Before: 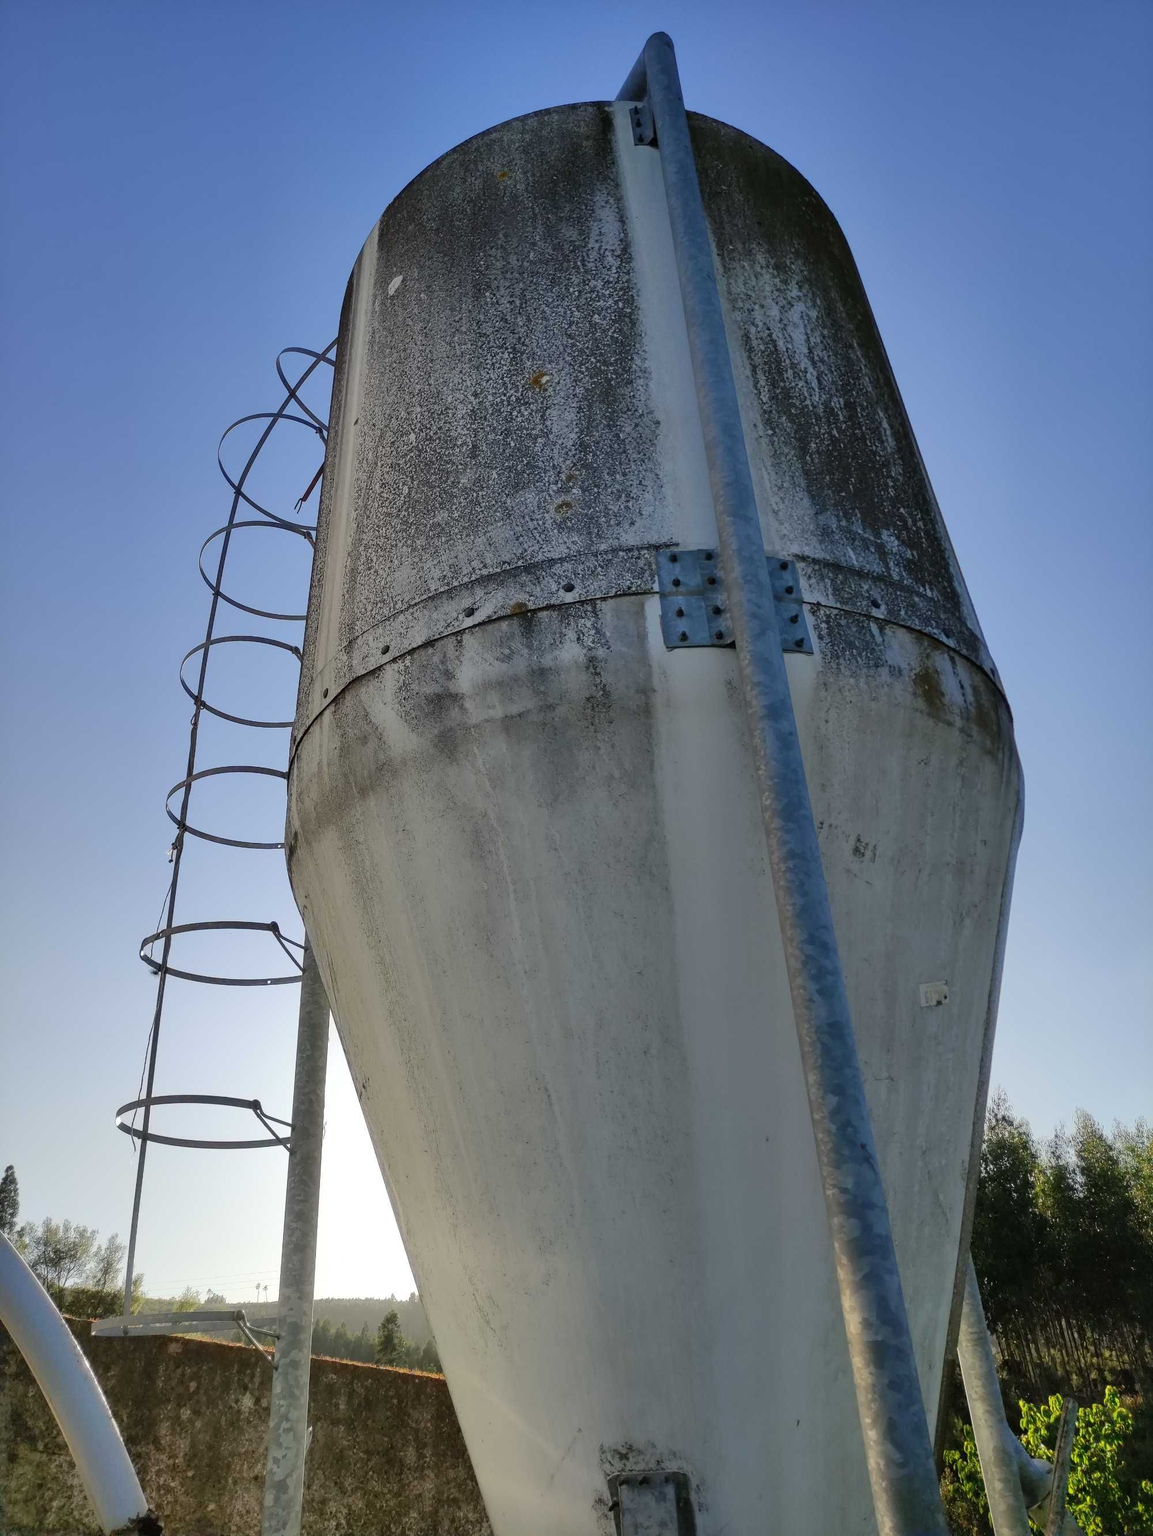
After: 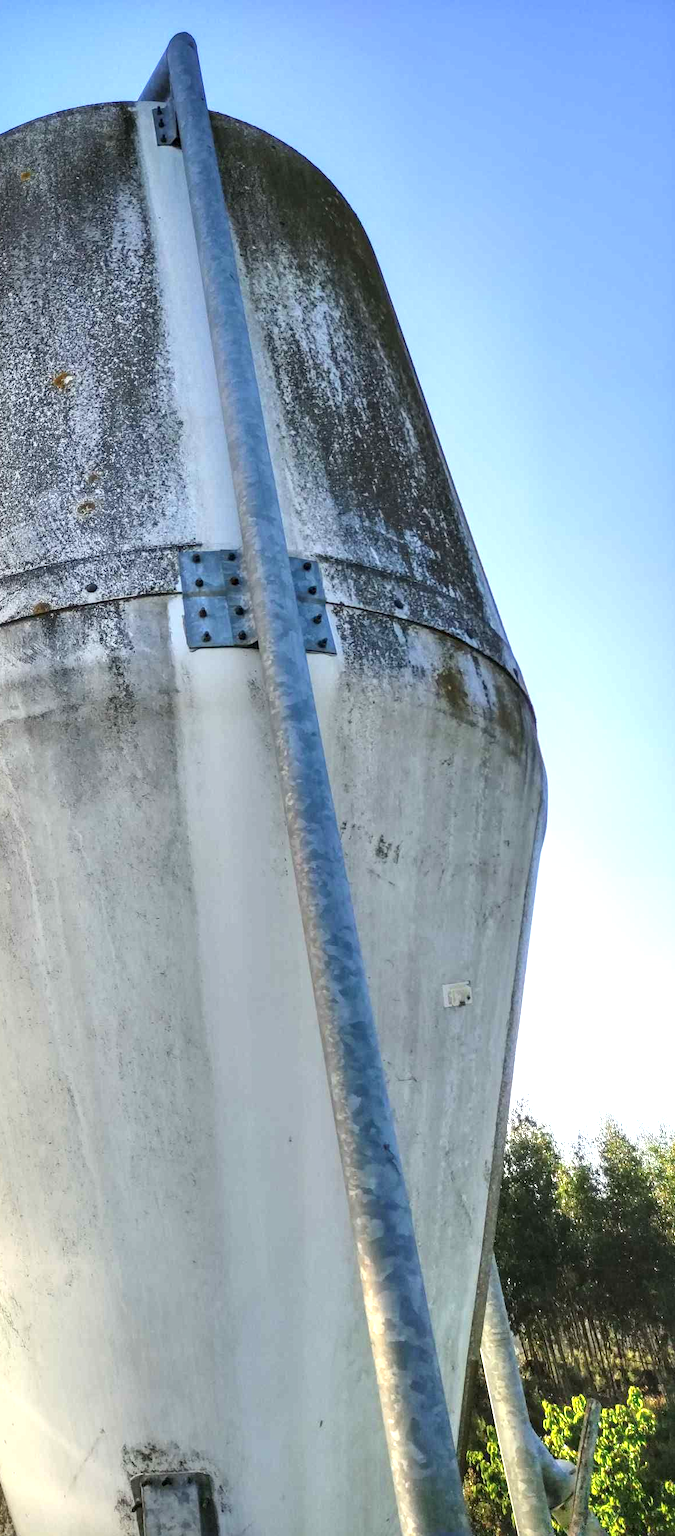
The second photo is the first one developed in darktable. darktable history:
local contrast: on, module defaults
exposure: black level correction 0, exposure 1.45 EV, compensate exposure bias true, compensate highlight preservation false
crop: left 41.402%
